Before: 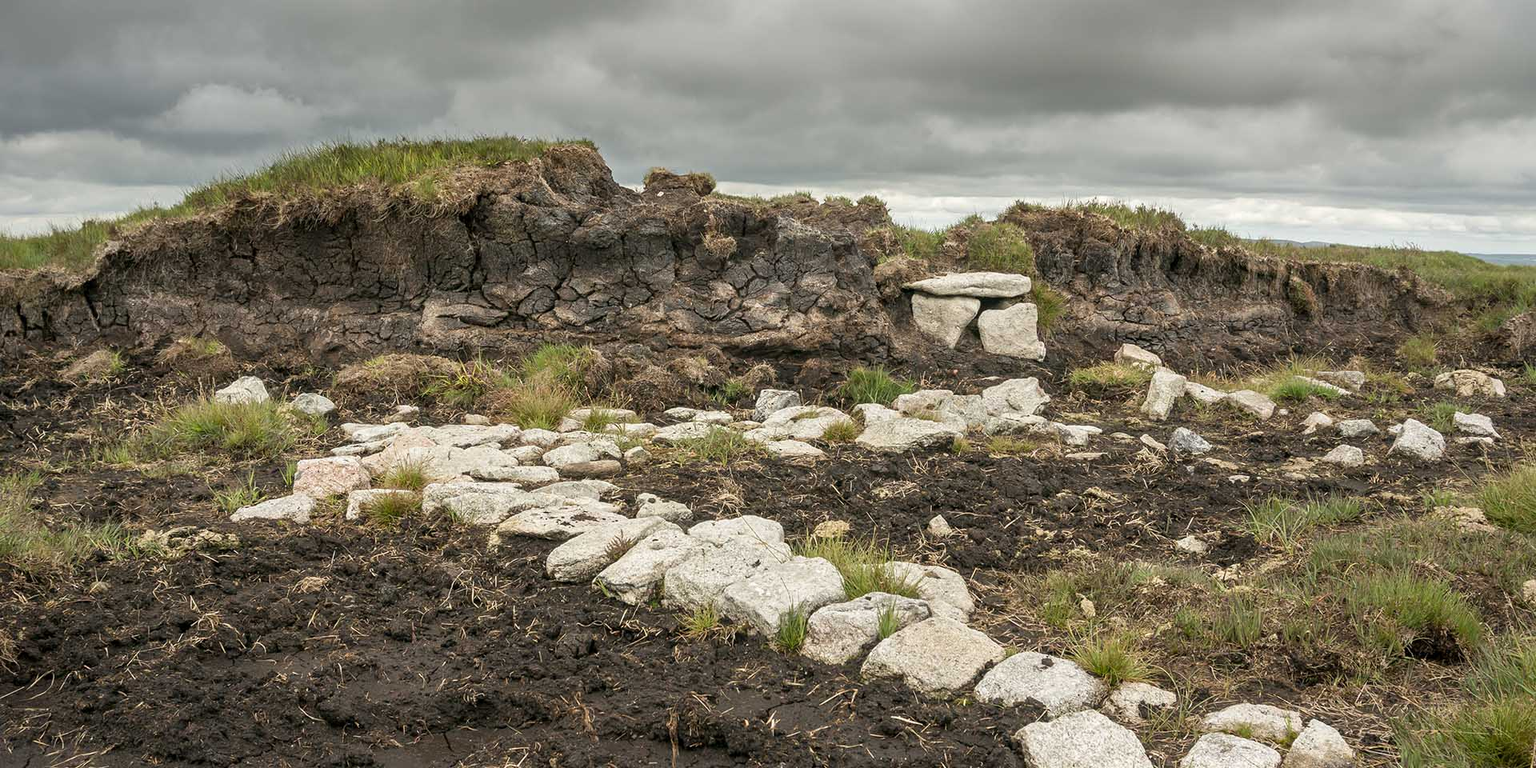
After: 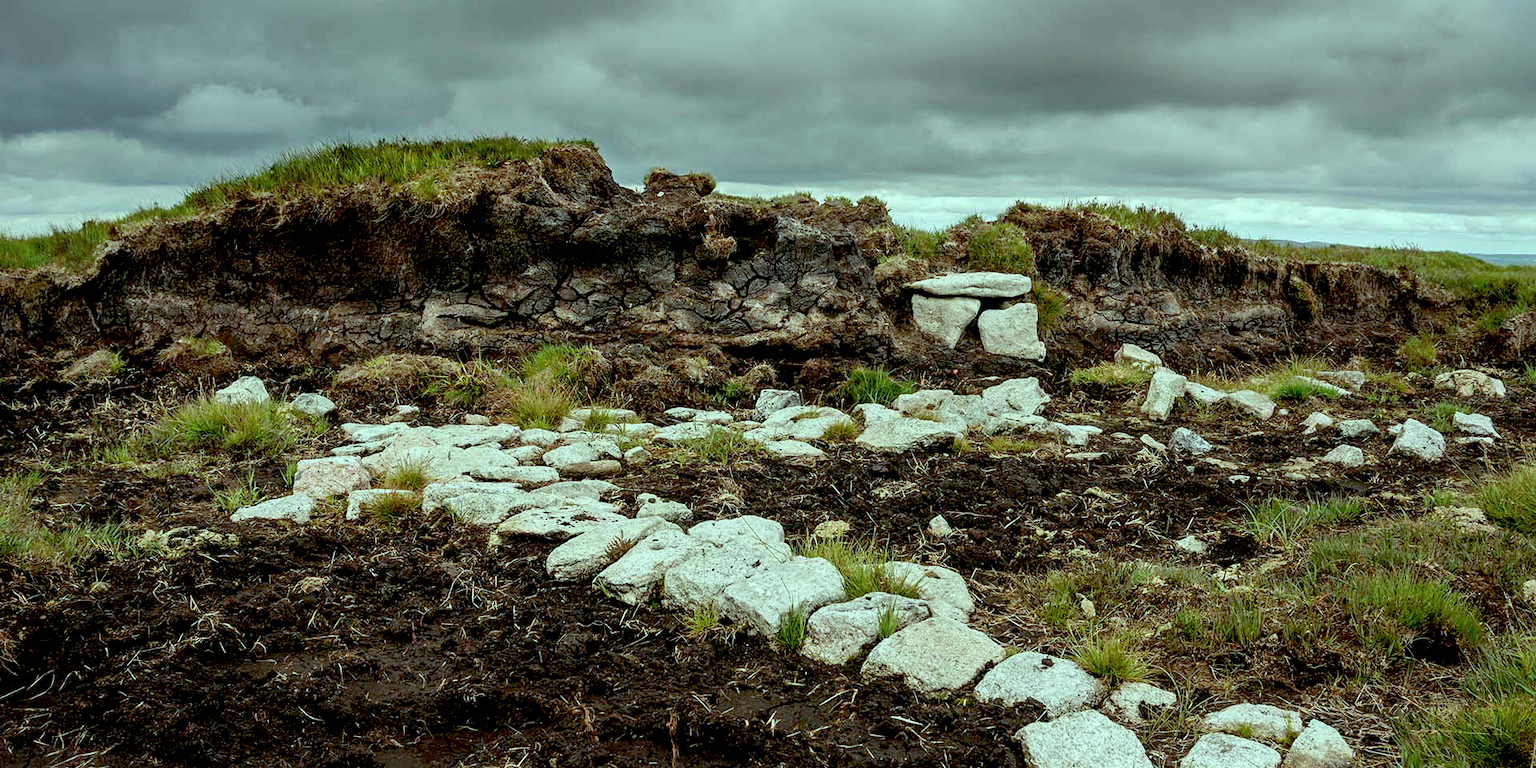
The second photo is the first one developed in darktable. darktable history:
exposure: black level correction 0.046, exposure -0.228 EV, compensate highlight preservation false
color balance: mode lift, gamma, gain (sRGB), lift [0.997, 0.979, 1.021, 1.011], gamma [1, 1.084, 0.916, 0.998], gain [1, 0.87, 1.13, 1.101], contrast 4.55%, contrast fulcrum 38.24%, output saturation 104.09%
contrast brightness saturation: saturation -0.05
rotate and perspective: automatic cropping original format, crop left 0, crop top 0
